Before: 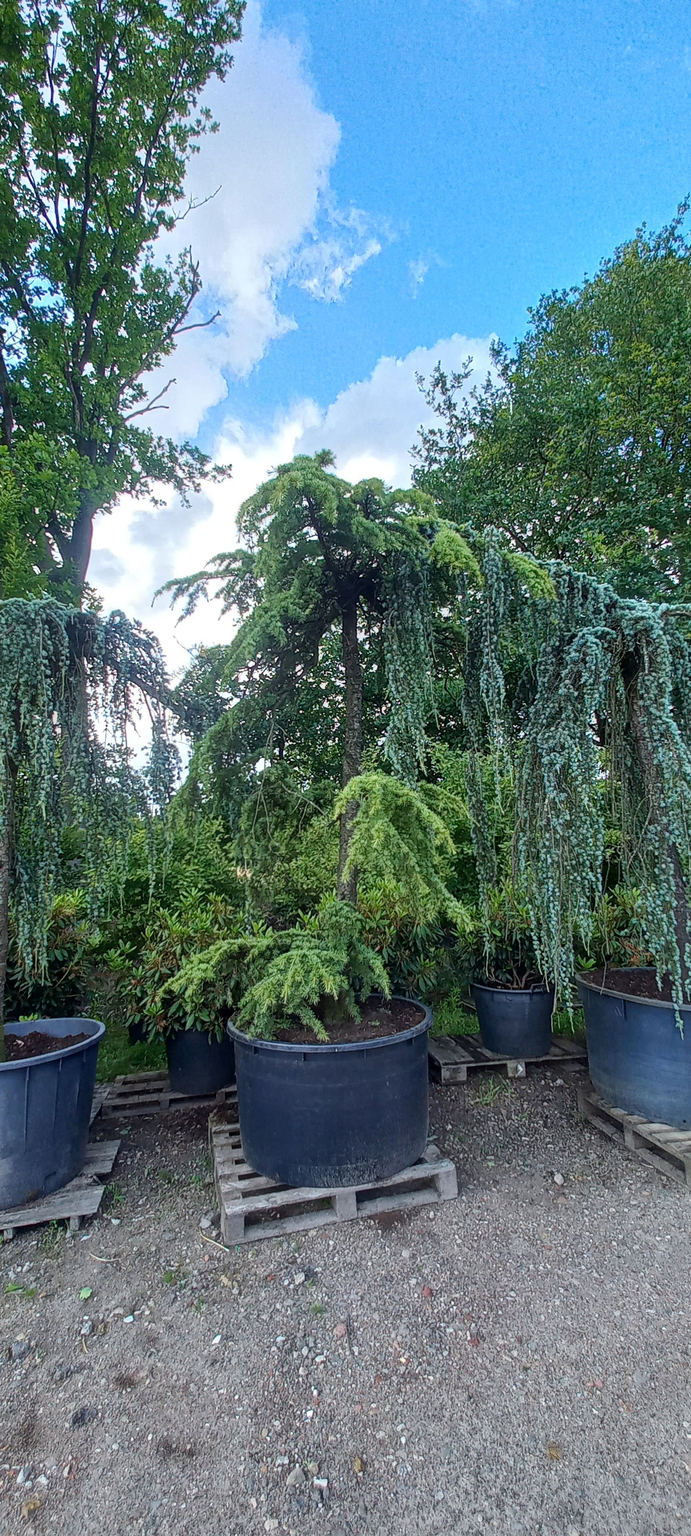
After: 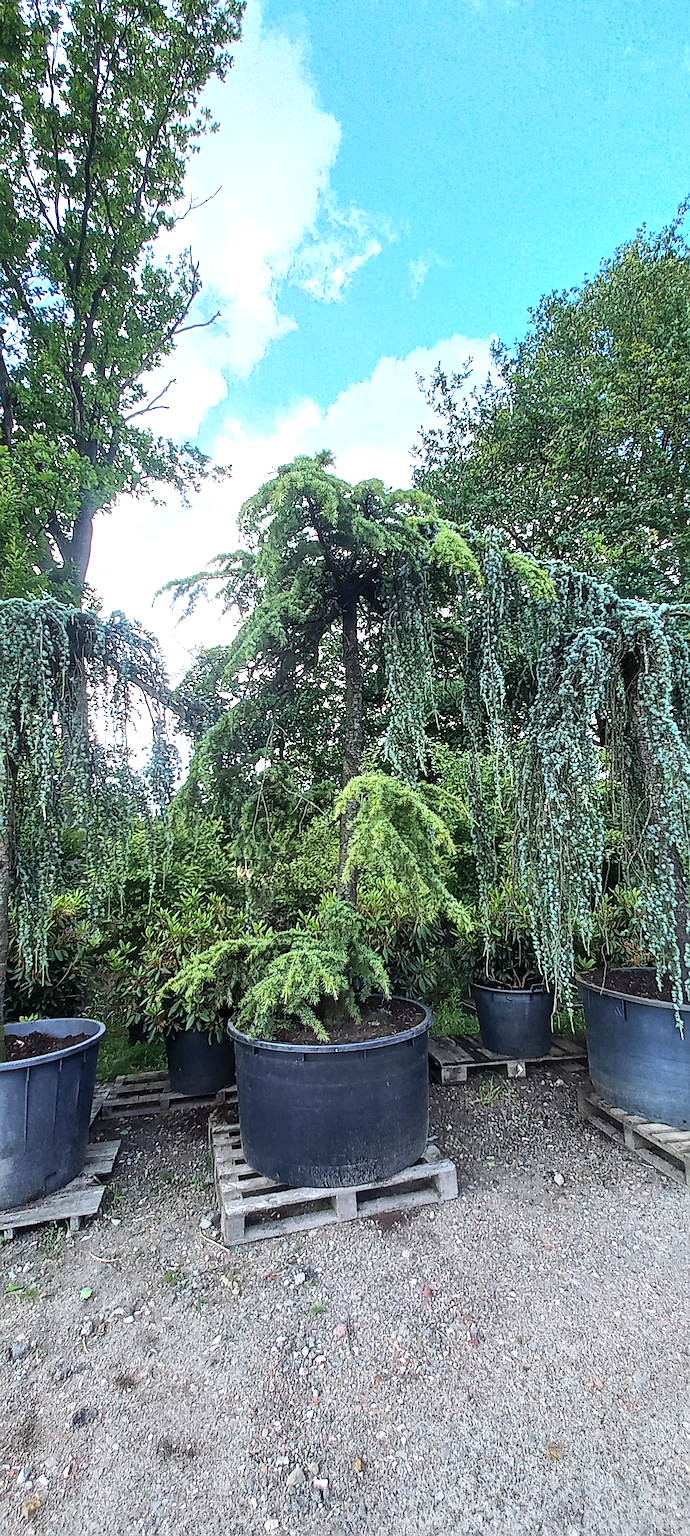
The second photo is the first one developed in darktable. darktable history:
contrast brightness saturation: brightness 0.15
sharpen: on, module defaults
tone equalizer: -8 EV -0.75 EV, -7 EV -0.7 EV, -6 EV -0.6 EV, -5 EV -0.4 EV, -3 EV 0.4 EV, -2 EV 0.6 EV, -1 EV 0.7 EV, +0 EV 0.75 EV, edges refinement/feathering 500, mask exposure compensation -1.57 EV, preserve details no
